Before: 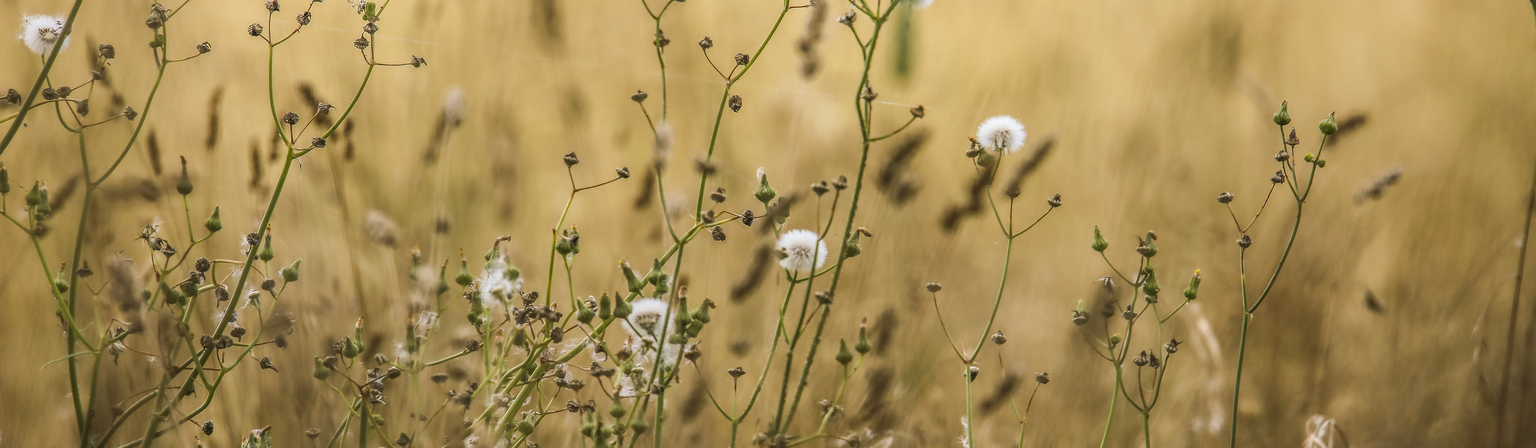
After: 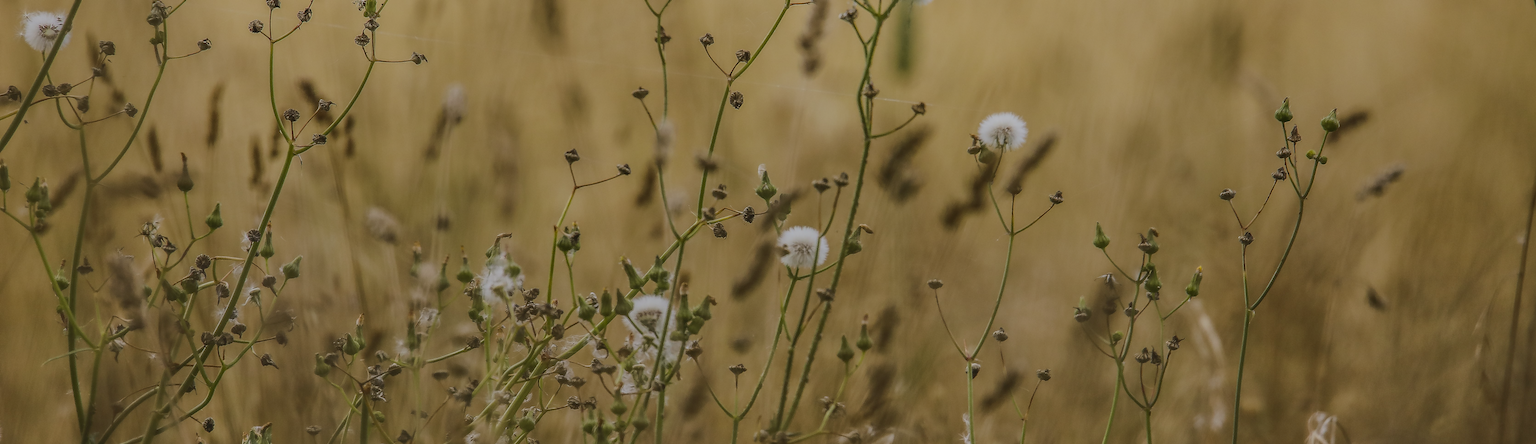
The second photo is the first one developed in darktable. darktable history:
crop: top 0.84%, right 0.117%
tone equalizer: -8 EV -0.025 EV, -7 EV 0.031 EV, -6 EV -0.007 EV, -5 EV 0.008 EV, -4 EV -0.041 EV, -3 EV -0.239 EV, -2 EV -0.658 EV, -1 EV -0.982 EV, +0 EV -0.964 EV
